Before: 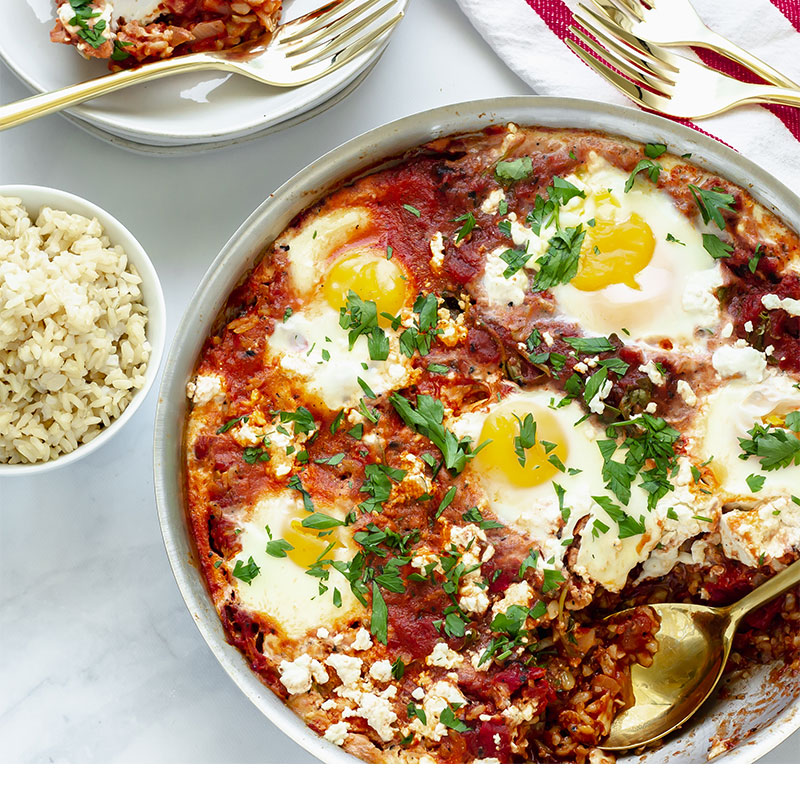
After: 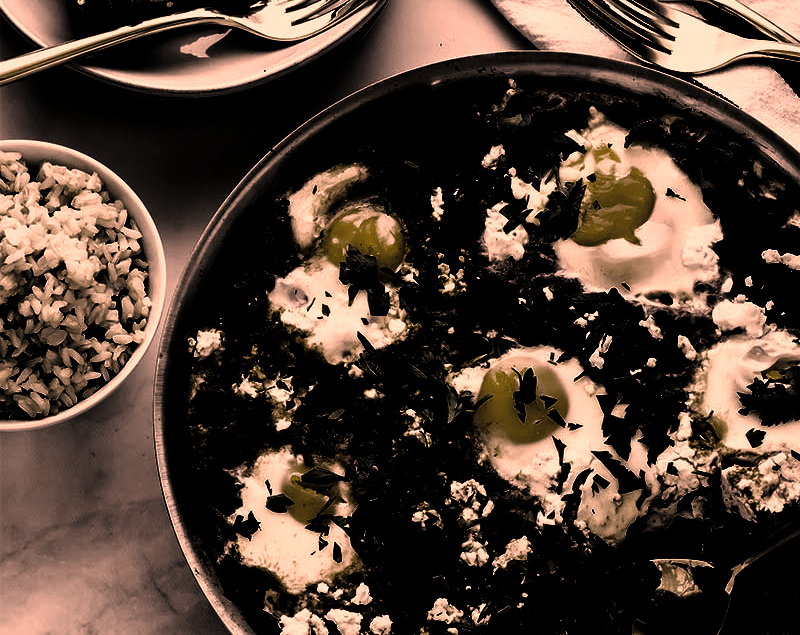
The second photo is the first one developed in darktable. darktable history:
base curve: curves: ch0 [(0, 0) (0.028, 0.03) (0.121, 0.232) (0.46, 0.748) (0.859, 0.968) (1, 1)], preserve colors none
color balance rgb: shadows lift › chroma 2%, shadows lift › hue 217.2°, power › chroma 0.25%, power › hue 60°, highlights gain › chroma 1.5%, highlights gain › hue 309.6°, global offset › luminance -0.25%, perceptual saturation grading › global saturation 15%, global vibrance 15%
crop and rotate: top 5.667%, bottom 14.937%
color correction: highlights a* 40, highlights b* 40, saturation 0.69
levels: levels [0.721, 0.937, 0.997]
